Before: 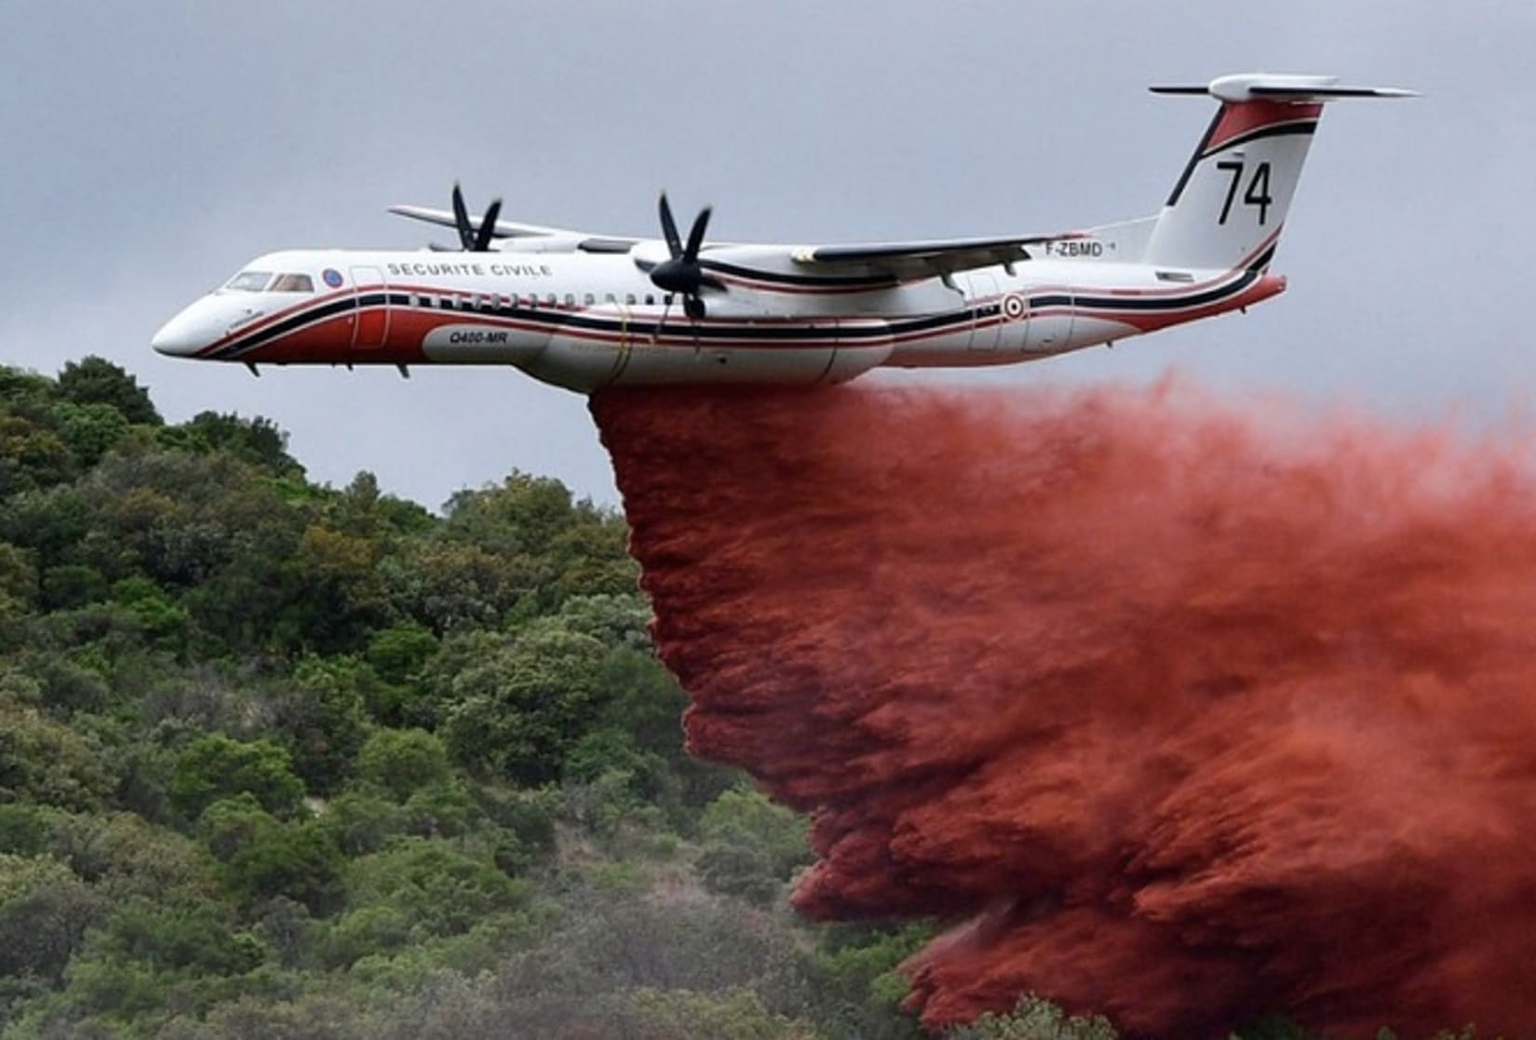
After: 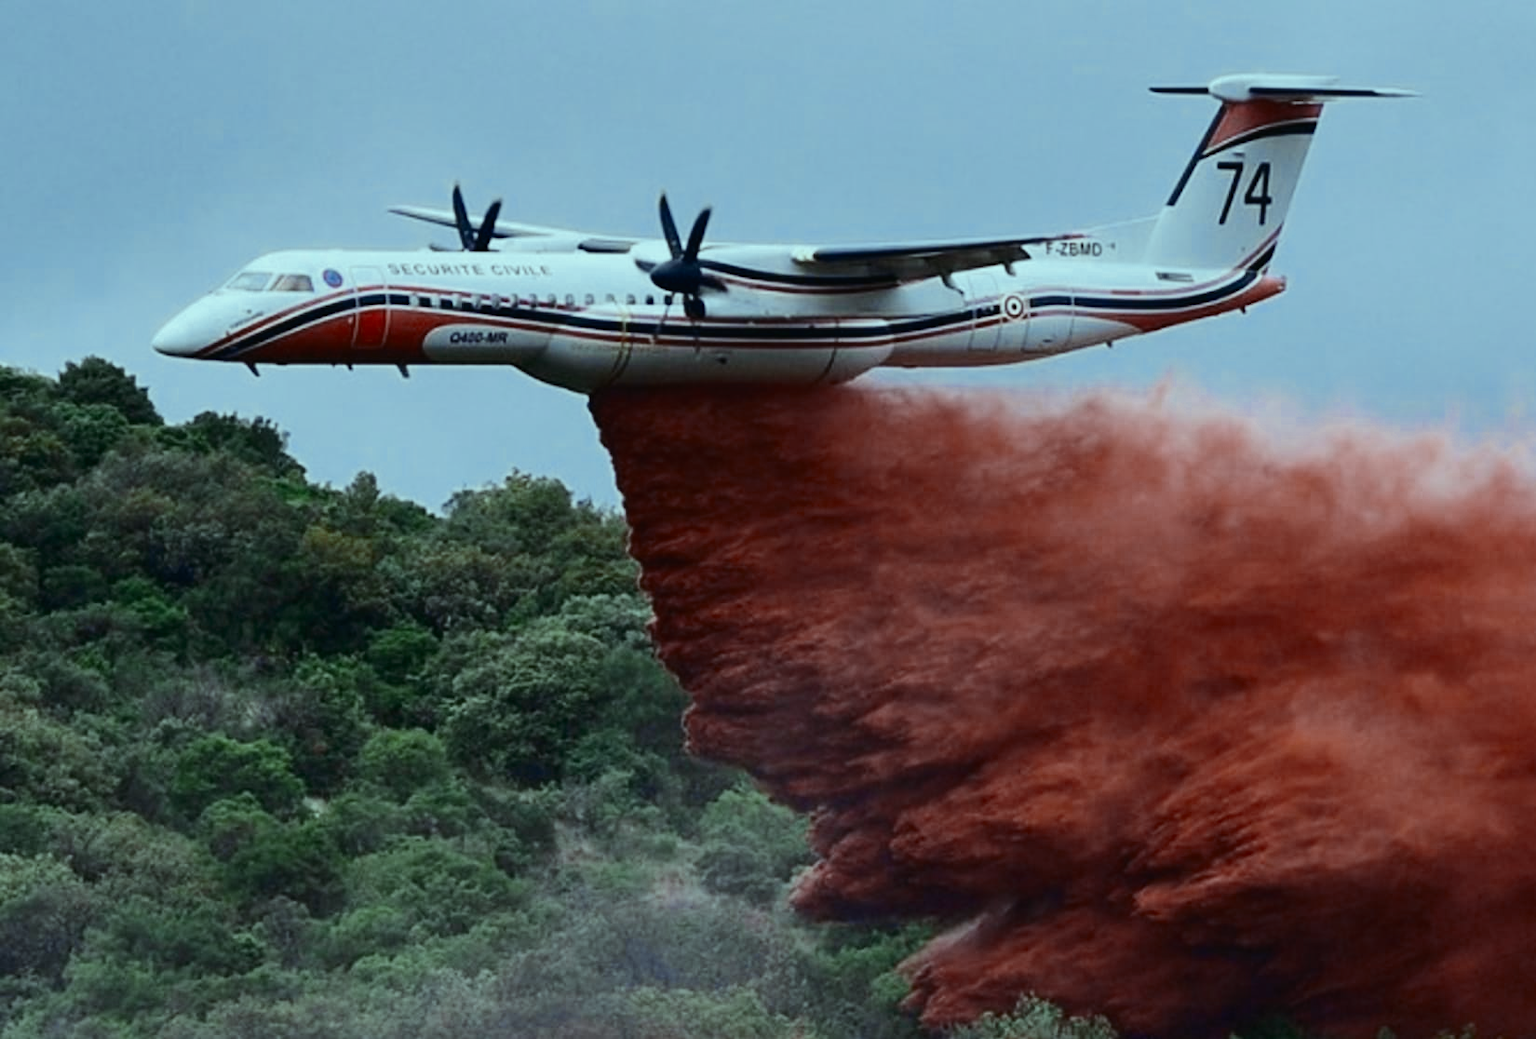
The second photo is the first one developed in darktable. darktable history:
tone curve: curves: ch0 [(0, 0.011) (0.139, 0.106) (0.295, 0.271) (0.499, 0.523) (0.739, 0.782) (0.857, 0.879) (1, 0.967)]; ch1 [(0, 0) (0.272, 0.249) (0.388, 0.385) (0.469, 0.456) (0.495, 0.497) (0.524, 0.518) (0.602, 0.623) (0.725, 0.779) (1, 1)]; ch2 [(0, 0) (0.125, 0.089) (0.353, 0.329) (0.443, 0.408) (0.502, 0.499) (0.548, 0.549) (0.608, 0.635) (1, 1)], color space Lab, independent channels, preserve colors none
color balance: mode lift, gamma, gain (sRGB), lift [0.997, 0.979, 1.021, 1.011], gamma [1, 1.084, 0.916, 0.998], gain [1, 0.87, 1.13, 1.101], contrast 4.55%, contrast fulcrum 38.24%, output saturation 104.09%
color zones: curves: ch0 [(0, 0.5) (0.125, 0.4) (0.25, 0.5) (0.375, 0.4) (0.5, 0.4) (0.625, 0.35) (0.75, 0.35) (0.875, 0.5)]; ch1 [(0, 0.35) (0.125, 0.45) (0.25, 0.35) (0.375, 0.35) (0.5, 0.35) (0.625, 0.35) (0.75, 0.45) (0.875, 0.35)]; ch2 [(0, 0.6) (0.125, 0.5) (0.25, 0.5) (0.375, 0.6) (0.5, 0.6) (0.625, 0.5) (0.75, 0.5) (0.875, 0.5)]
